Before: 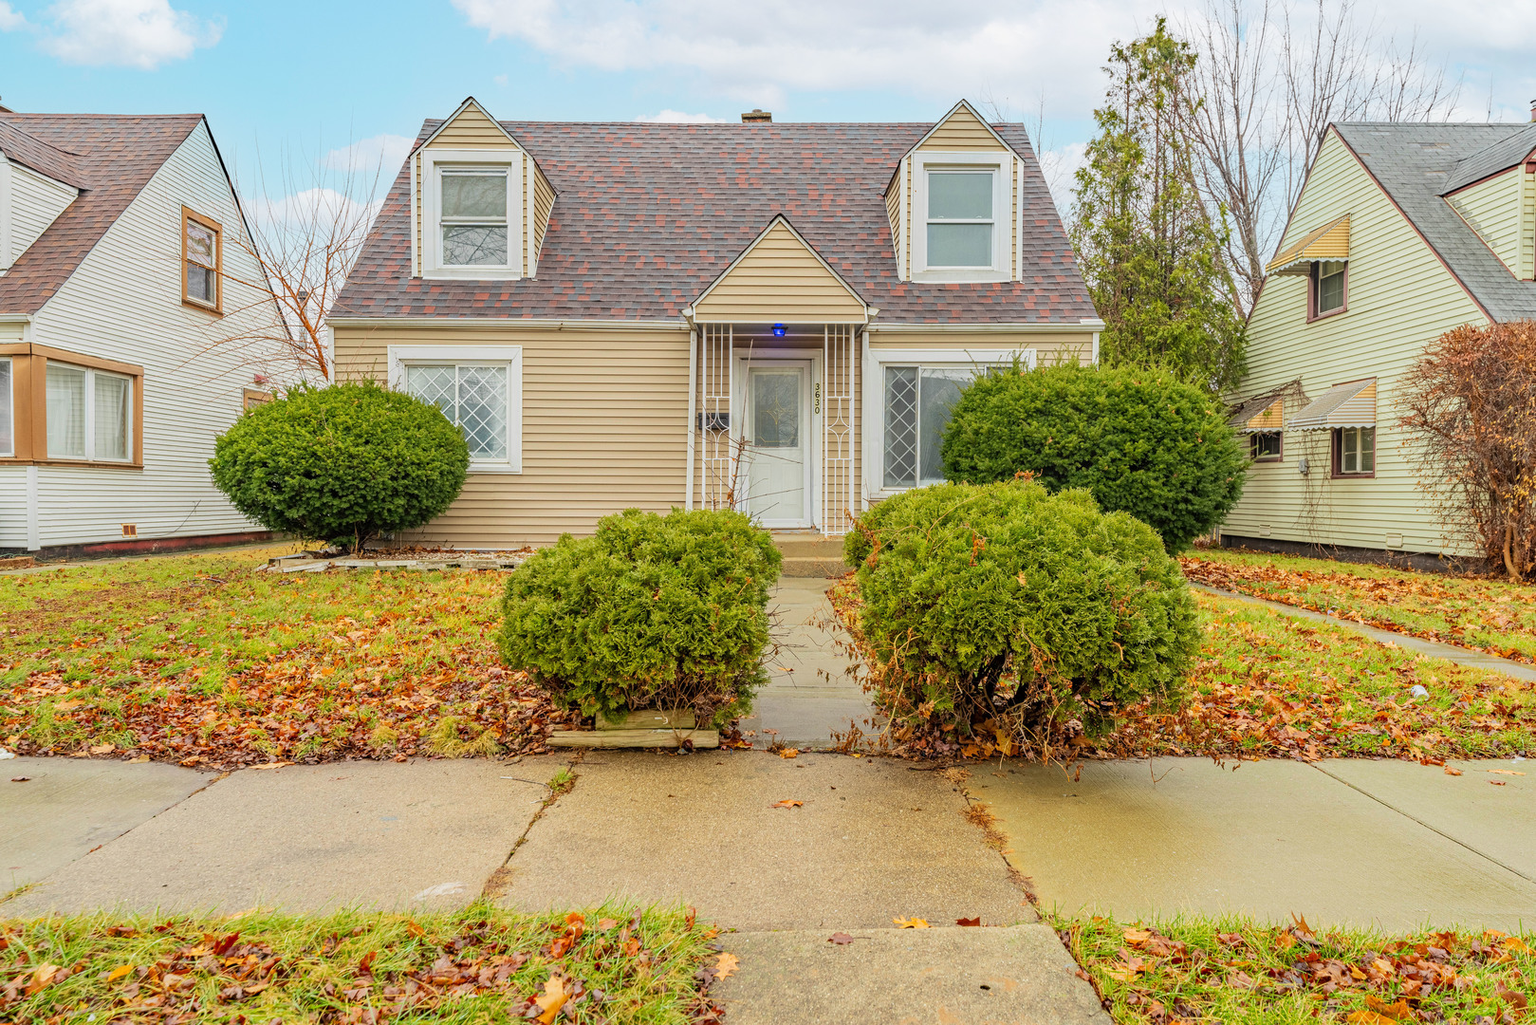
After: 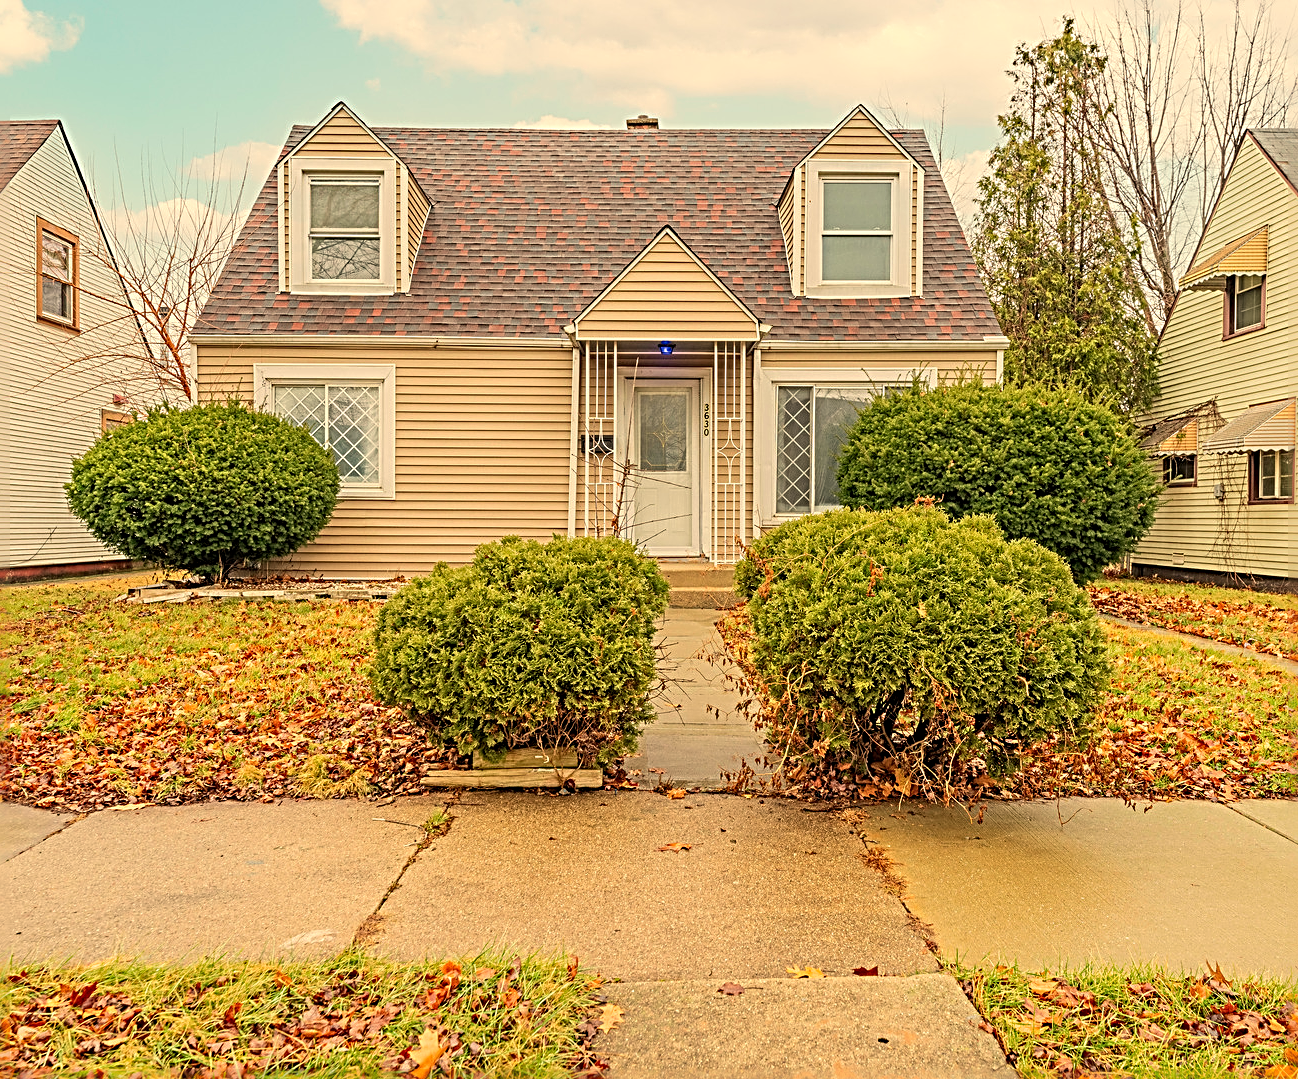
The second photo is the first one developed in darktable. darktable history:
white balance: red 1.138, green 0.996, blue 0.812
sharpen: radius 3.69, amount 0.928
crop and rotate: left 9.597%, right 10.195%
